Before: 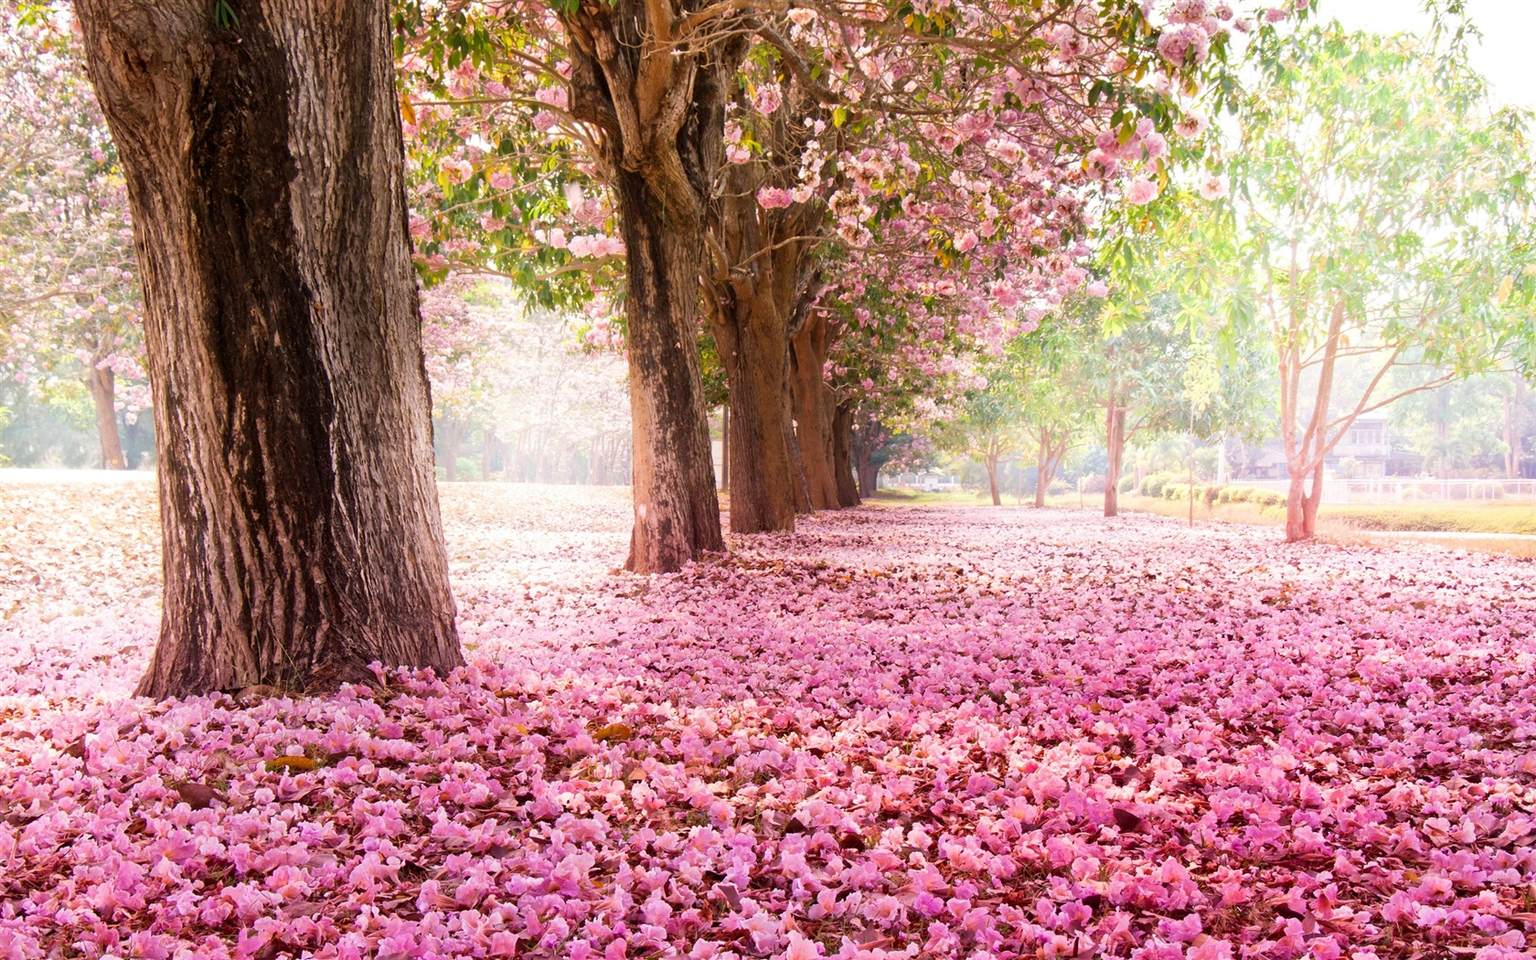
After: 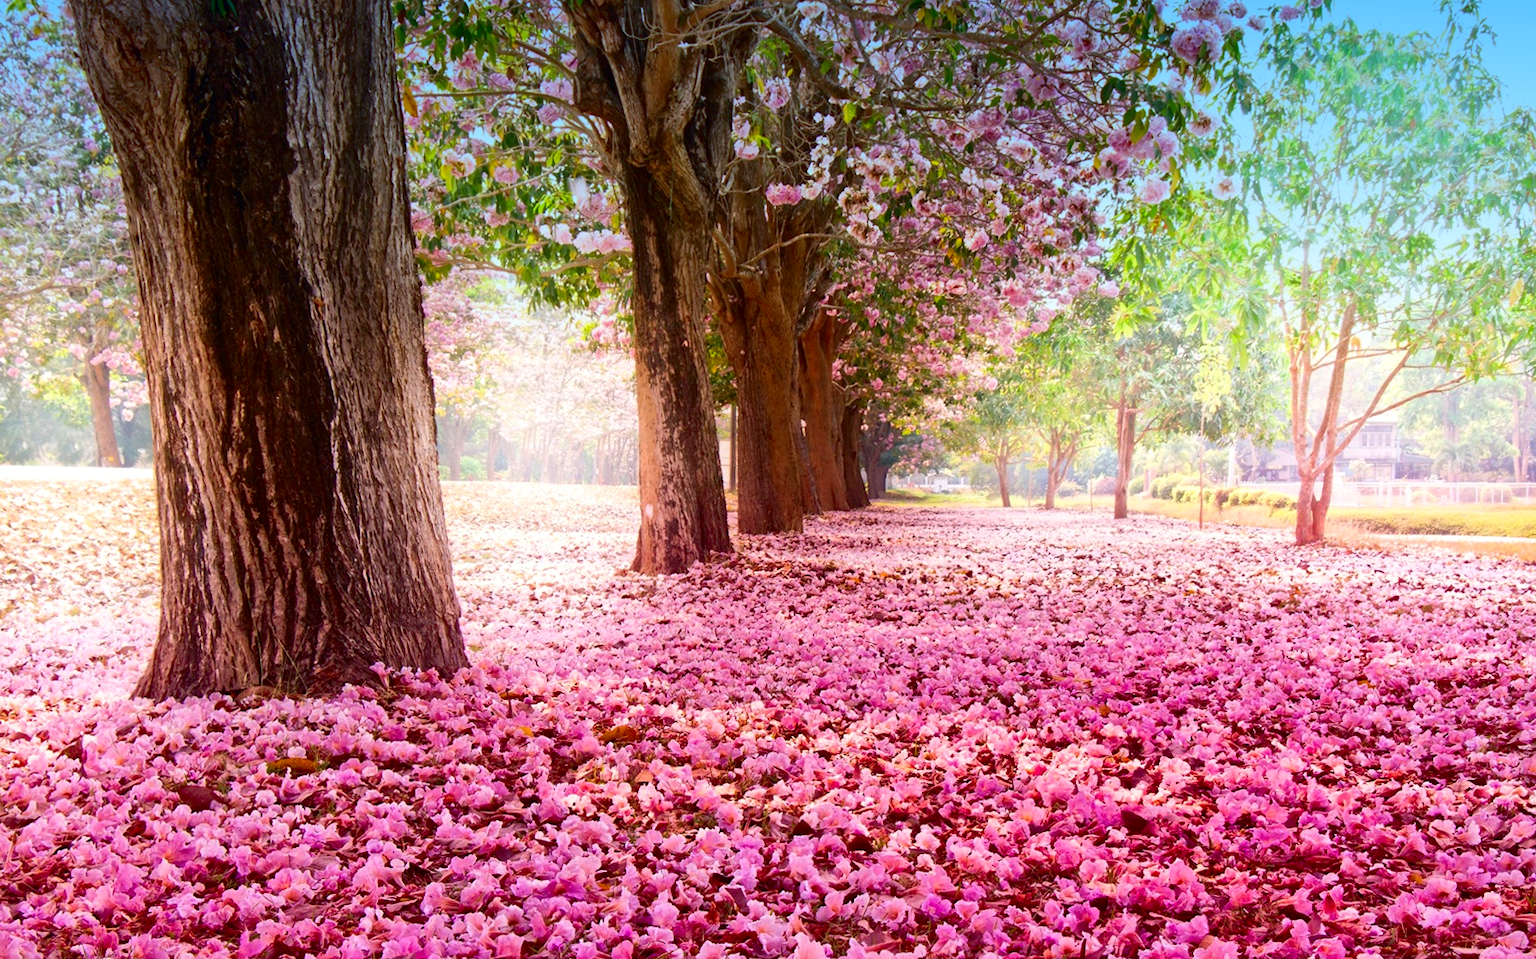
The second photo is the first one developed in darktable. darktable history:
exposure: black level correction -0.003, exposure 0.04 EV, compensate highlight preservation false
shadows and highlights: on, module defaults
graduated density: density 2.02 EV, hardness 44%, rotation 0.374°, offset 8.21, hue 208.8°, saturation 97%
rotate and perspective: rotation 0.174°, lens shift (vertical) 0.013, lens shift (horizontal) 0.019, shear 0.001, automatic cropping original format, crop left 0.007, crop right 0.991, crop top 0.016, crop bottom 0.997
contrast brightness saturation: contrast 0.21, brightness -0.11, saturation 0.21
